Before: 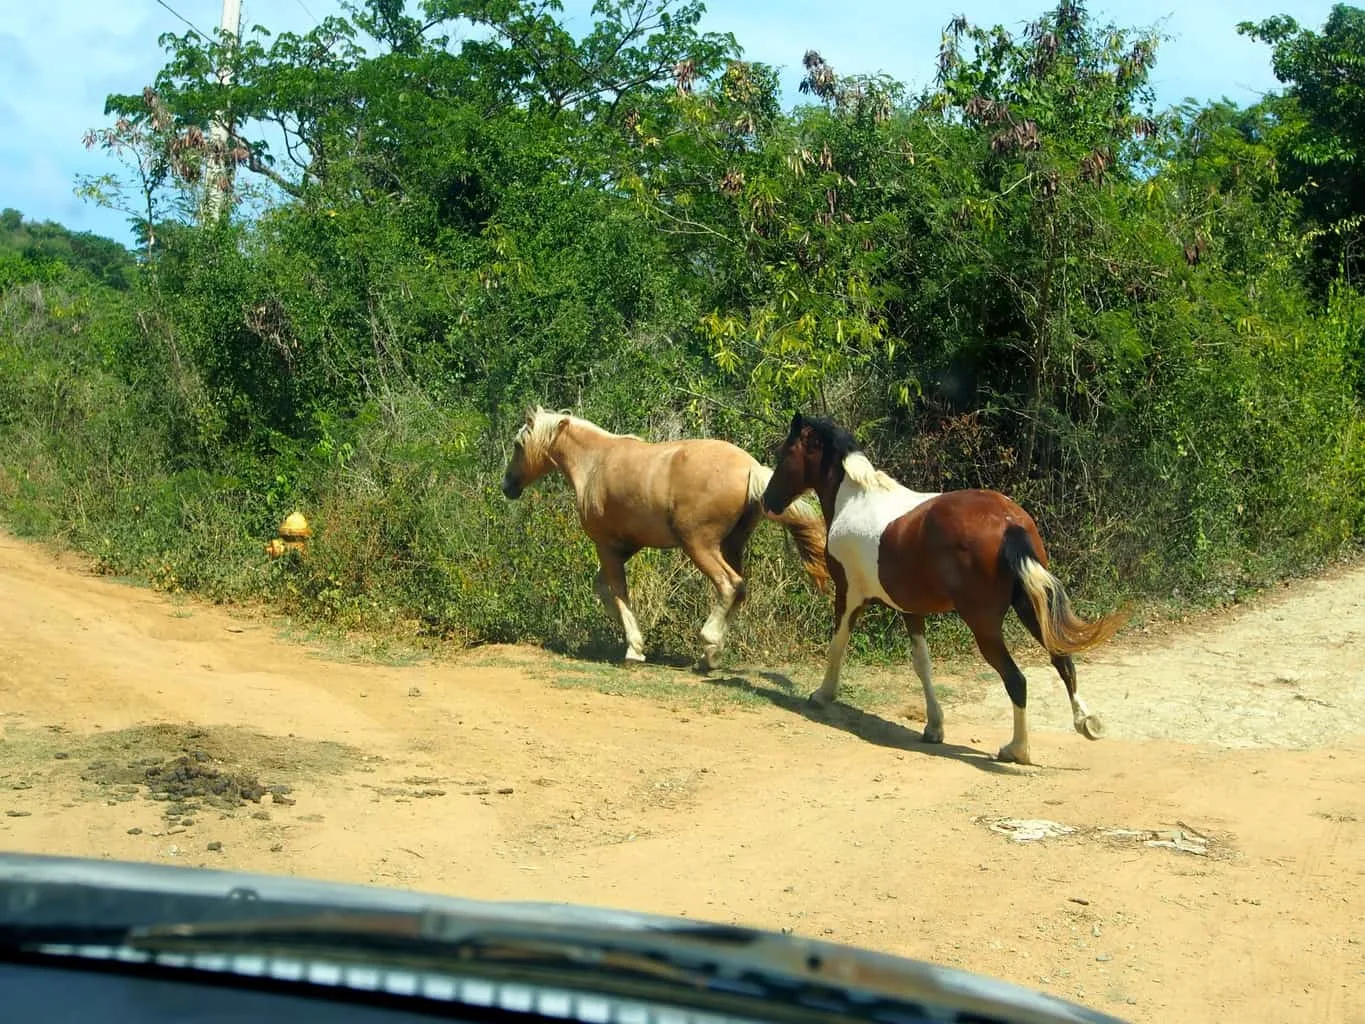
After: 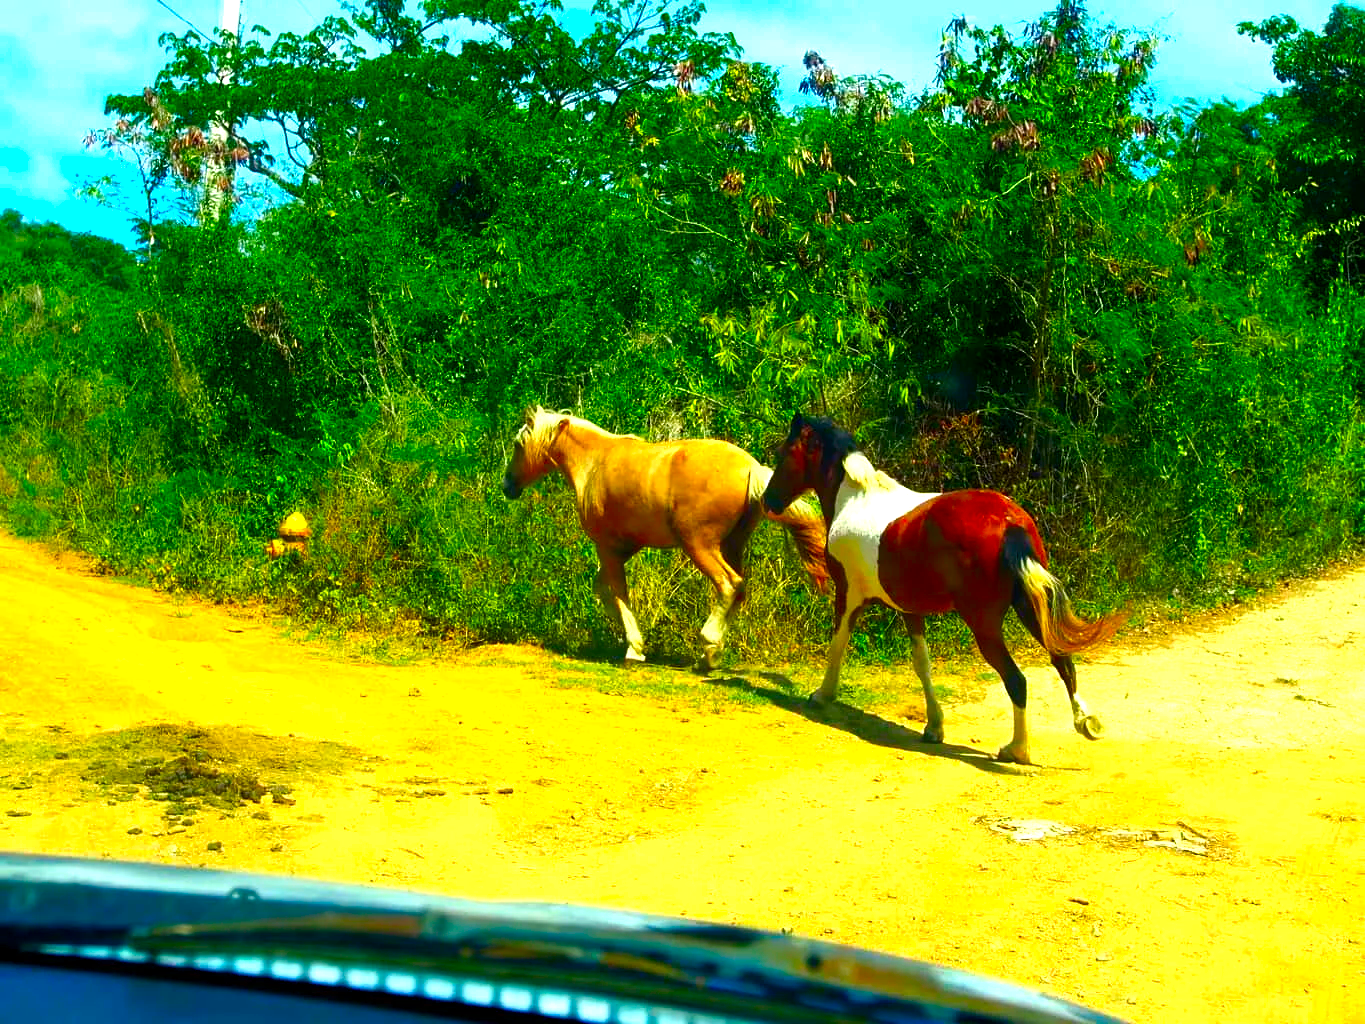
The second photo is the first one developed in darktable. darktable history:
color correction: highlights b* -0.021, saturation 2.17
color balance rgb: perceptual saturation grading › global saturation 43.888%, perceptual saturation grading › highlights -50.226%, perceptual saturation grading › shadows 30.349%, perceptual brilliance grading › global brilliance 20.769%, perceptual brilliance grading › shadows -35.172%
